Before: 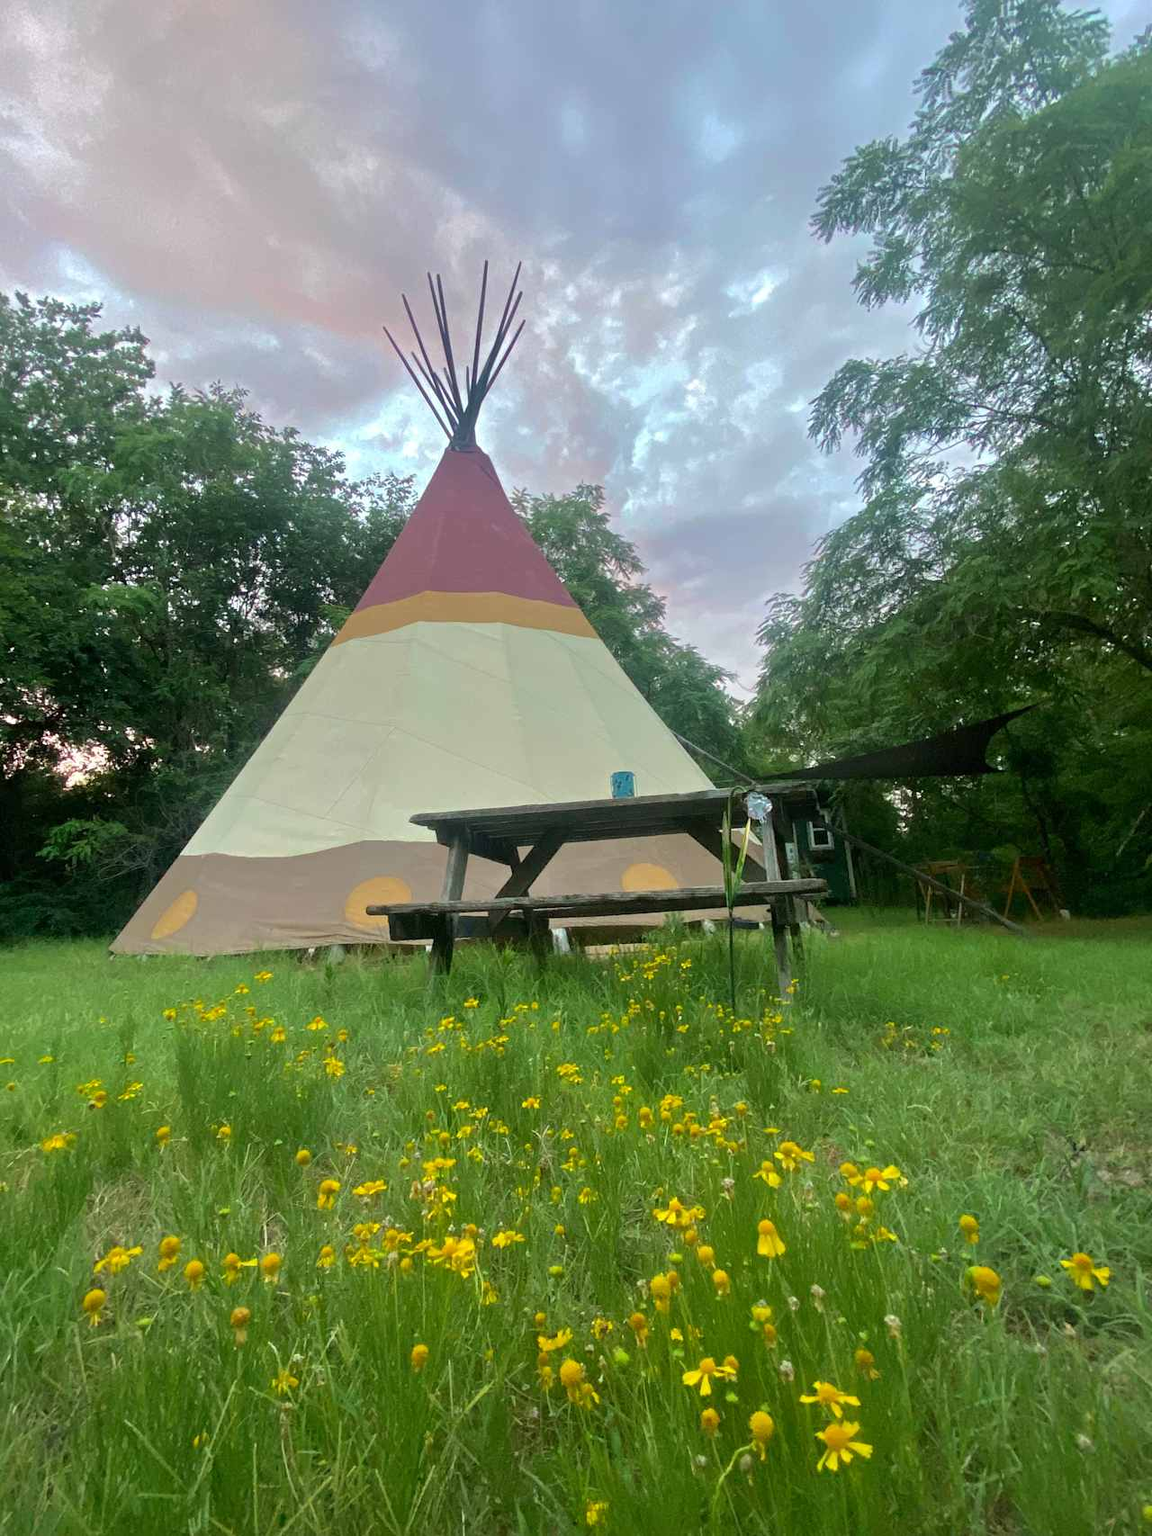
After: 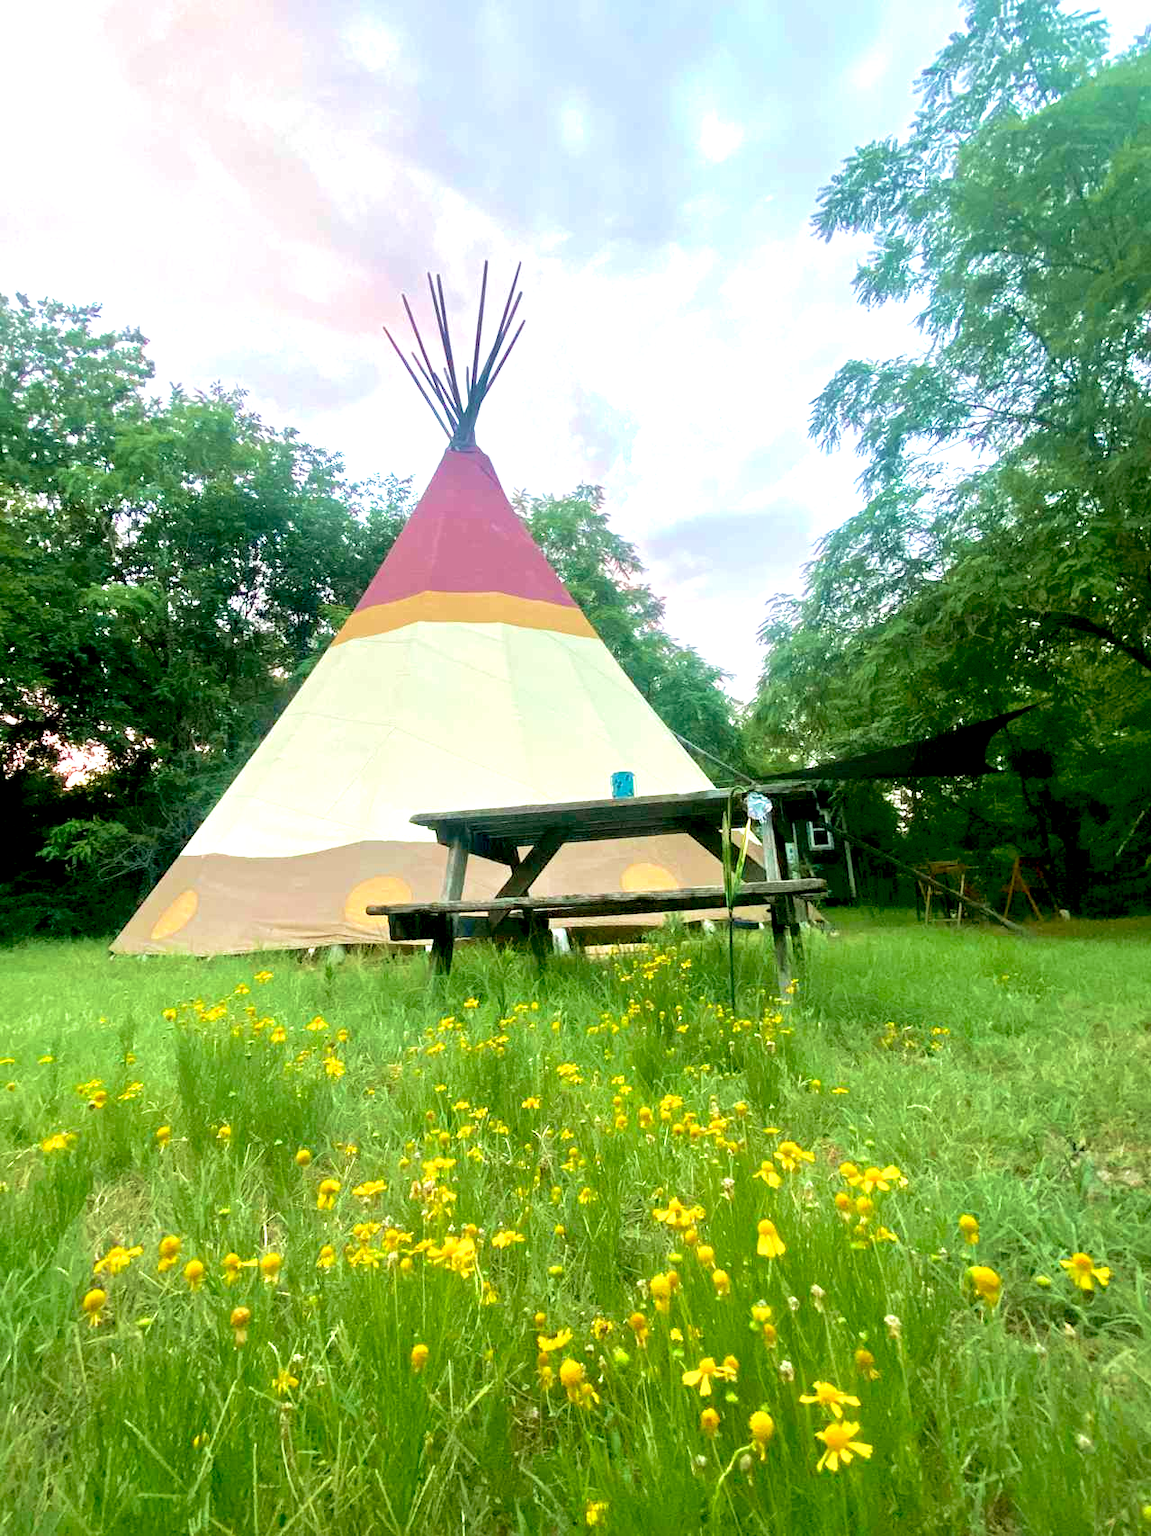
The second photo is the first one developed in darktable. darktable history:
color correction: highlights a* -0.155, highlights b* 0.072
exposure: black level correction 0.011, exposure 1.086 EV, compensate exposure bias true, compensate highlight preservation false
velvia: strength 44.49%
